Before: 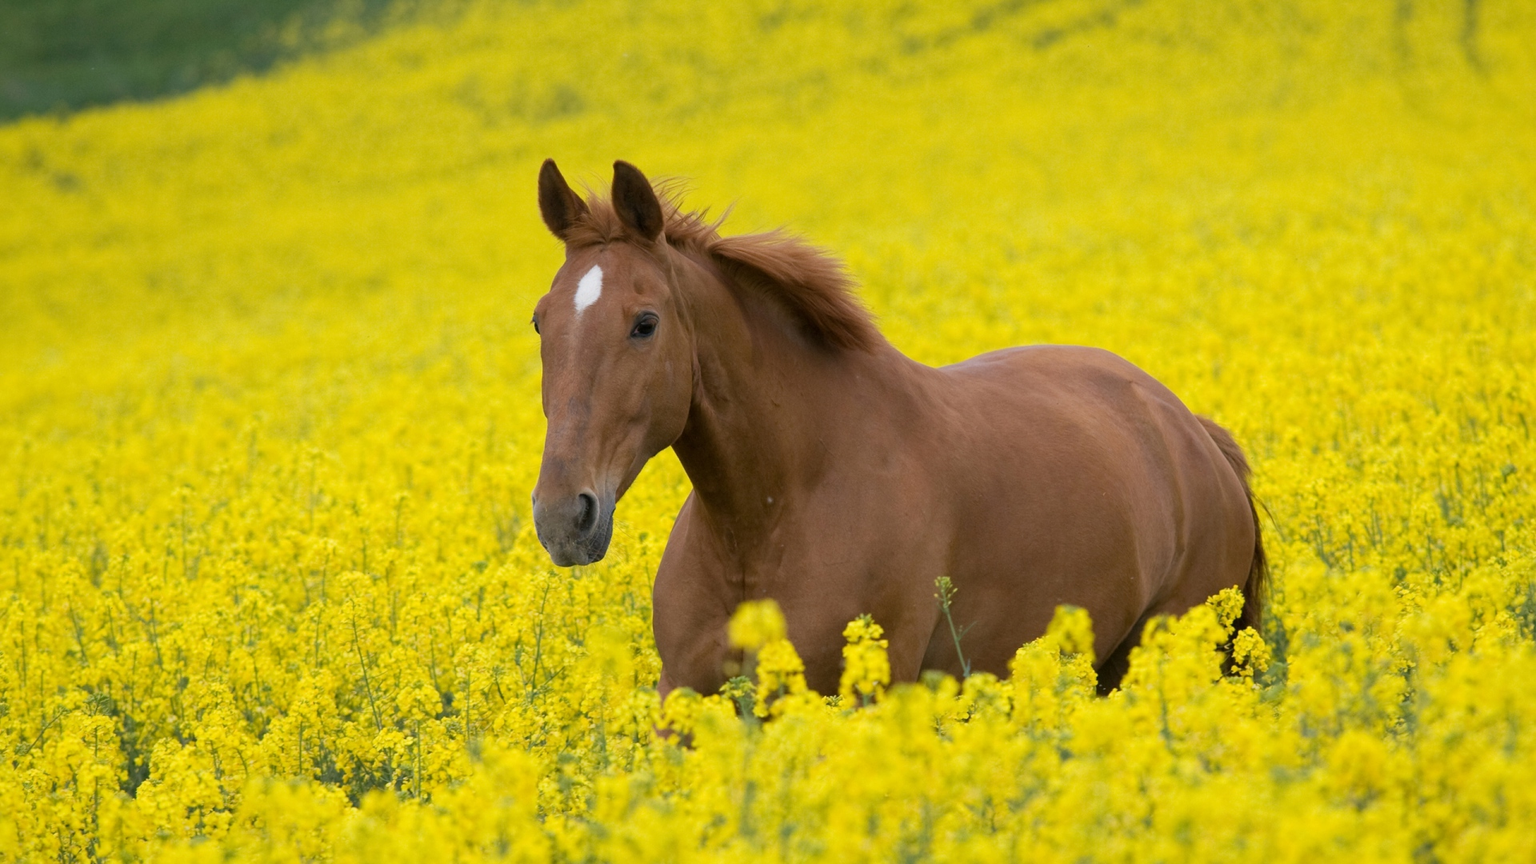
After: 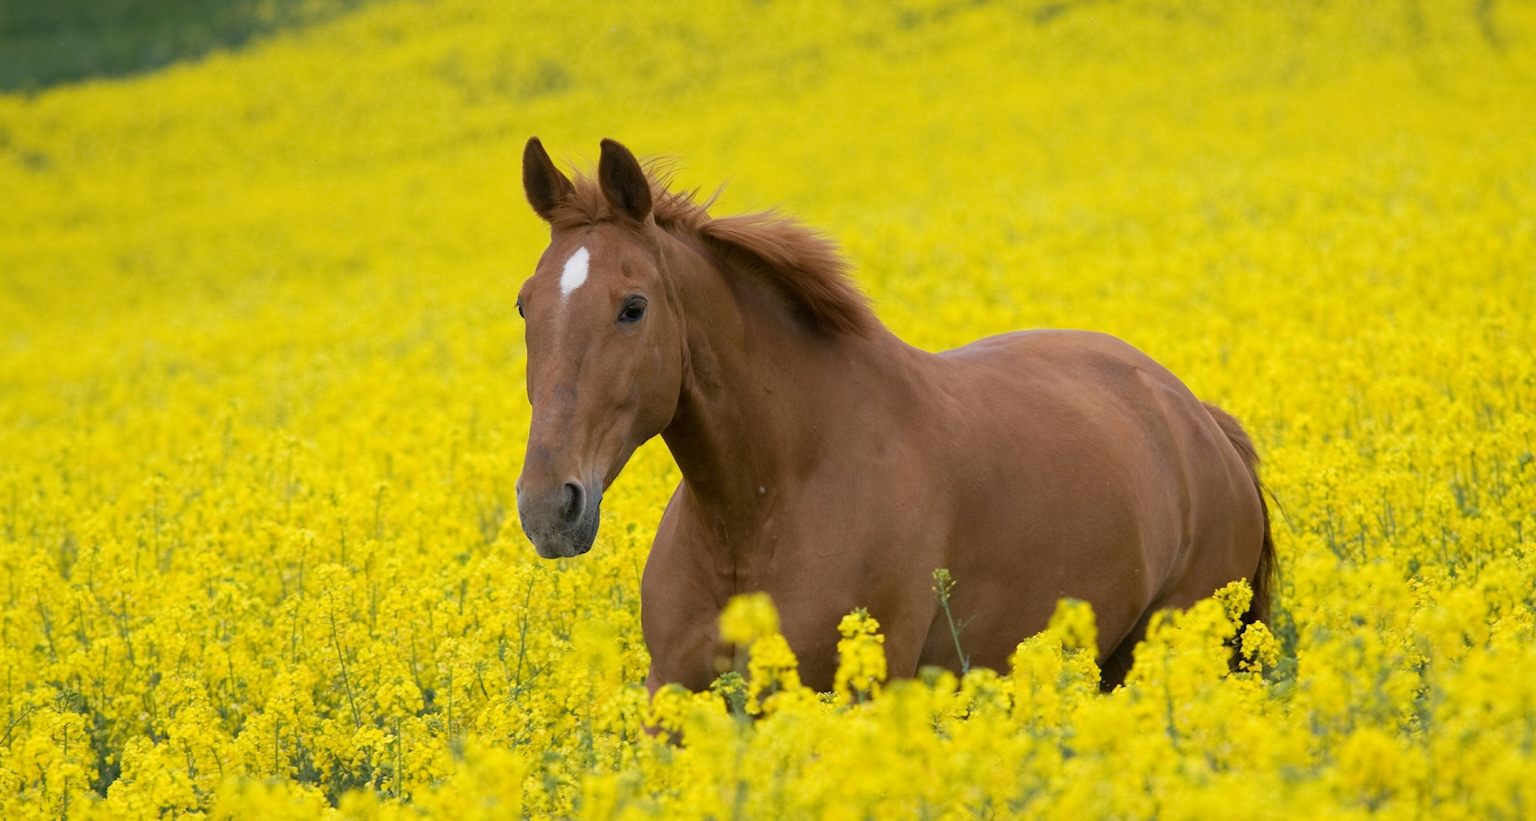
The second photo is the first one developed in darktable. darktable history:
crop: left 2.174%, top 3.133%, right 1.098%, bottom 4.878%
